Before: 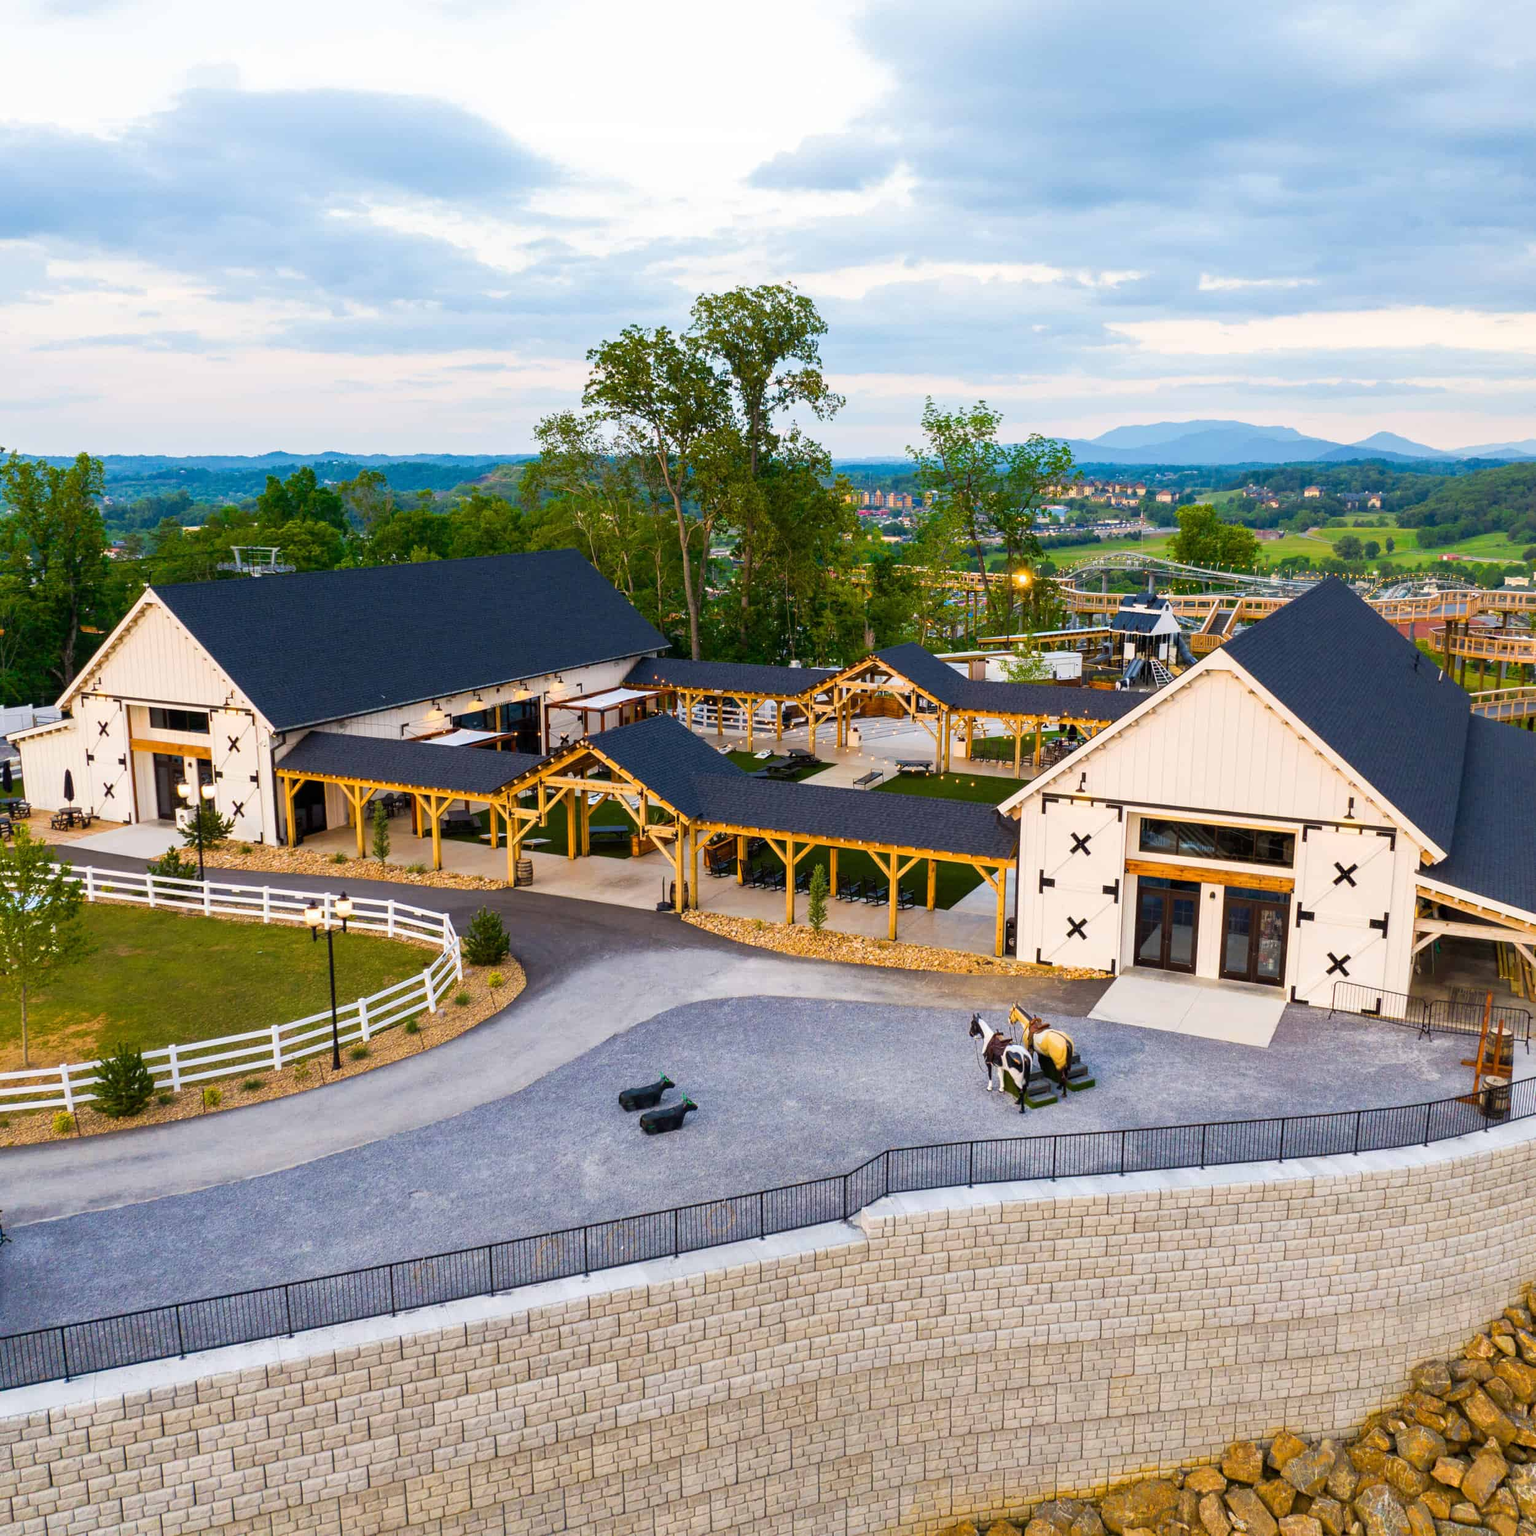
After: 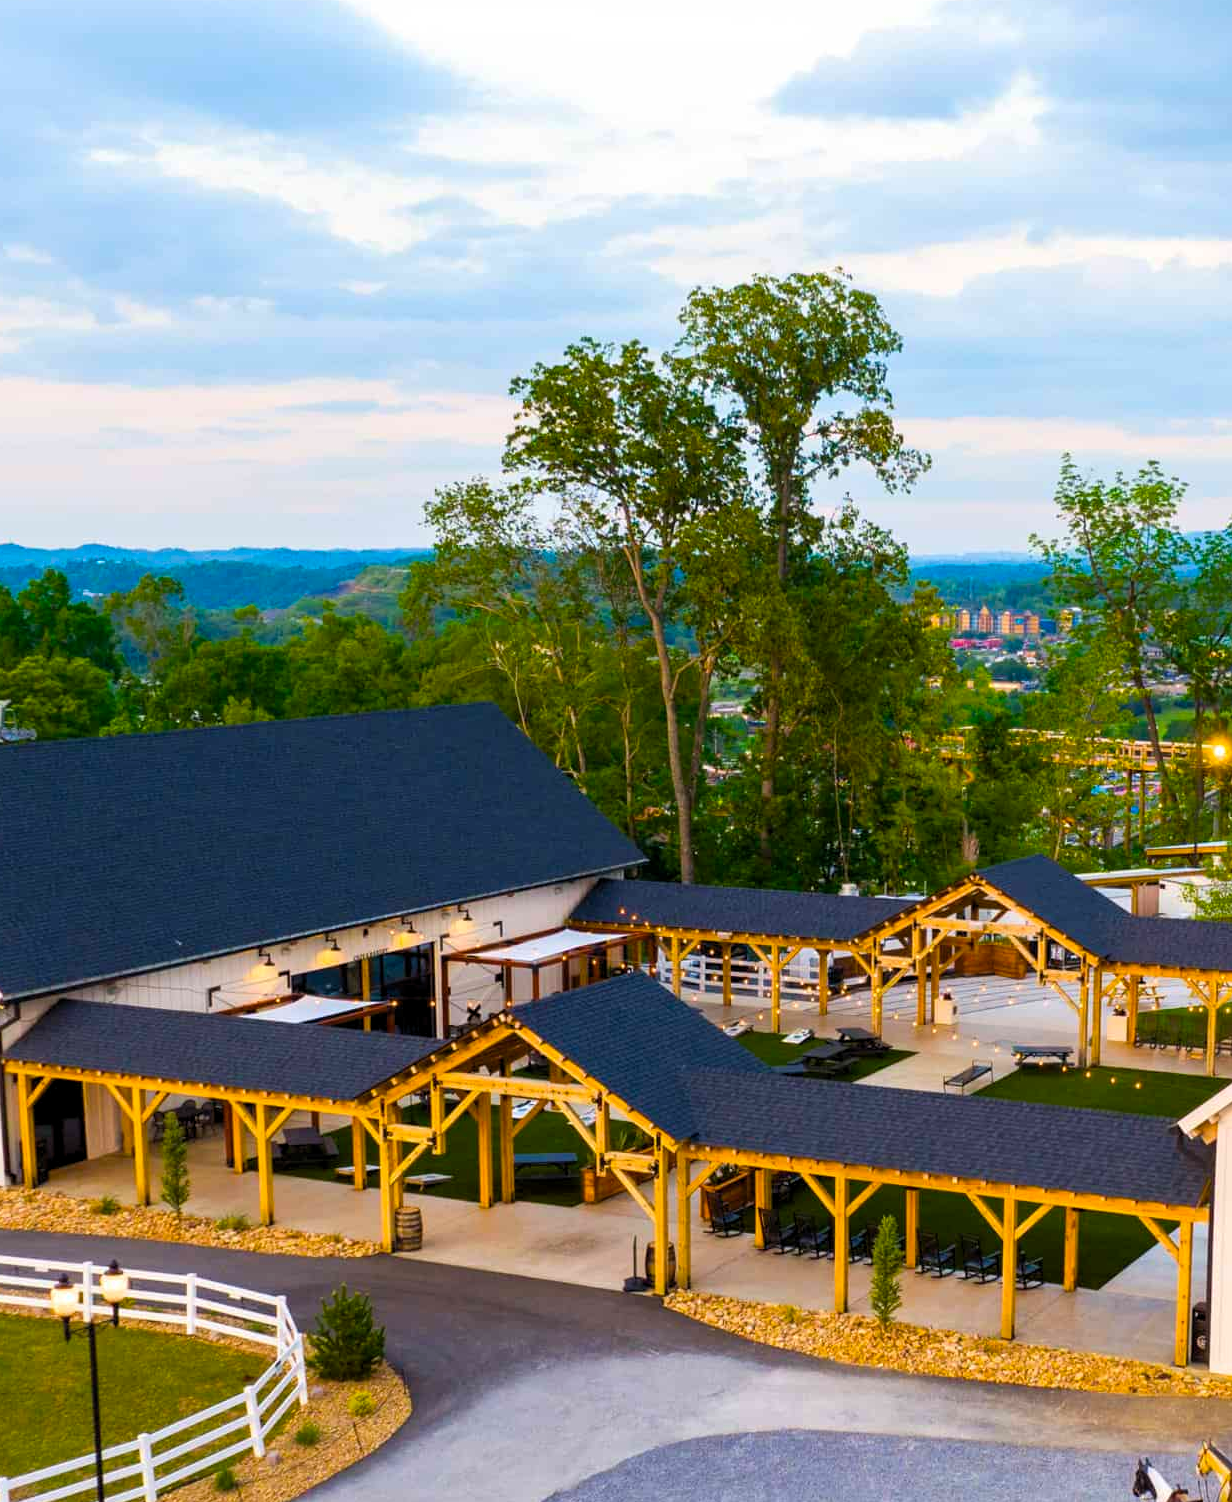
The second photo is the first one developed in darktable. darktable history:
crop: left 17.835%, top 7.675%, right 32.881%, bottom 32.213%
color balance rgb: global vibrance 42.74%
levels: levels [0.016, 0.5, 0.996]
